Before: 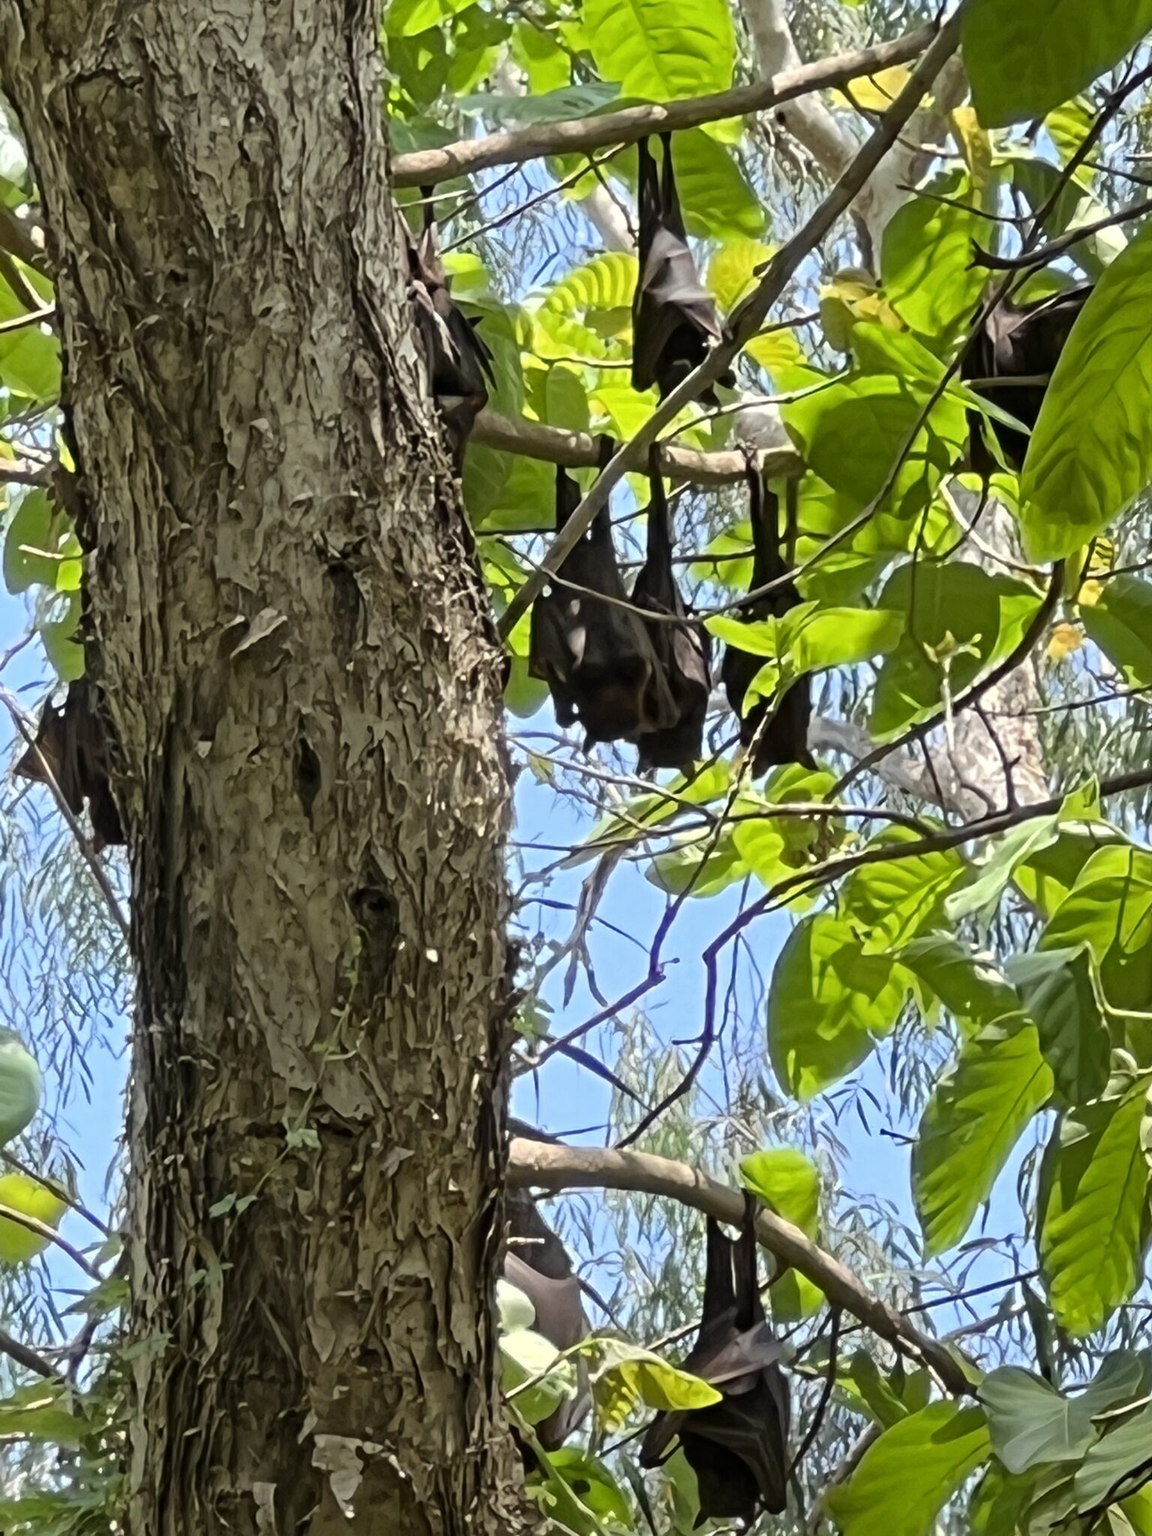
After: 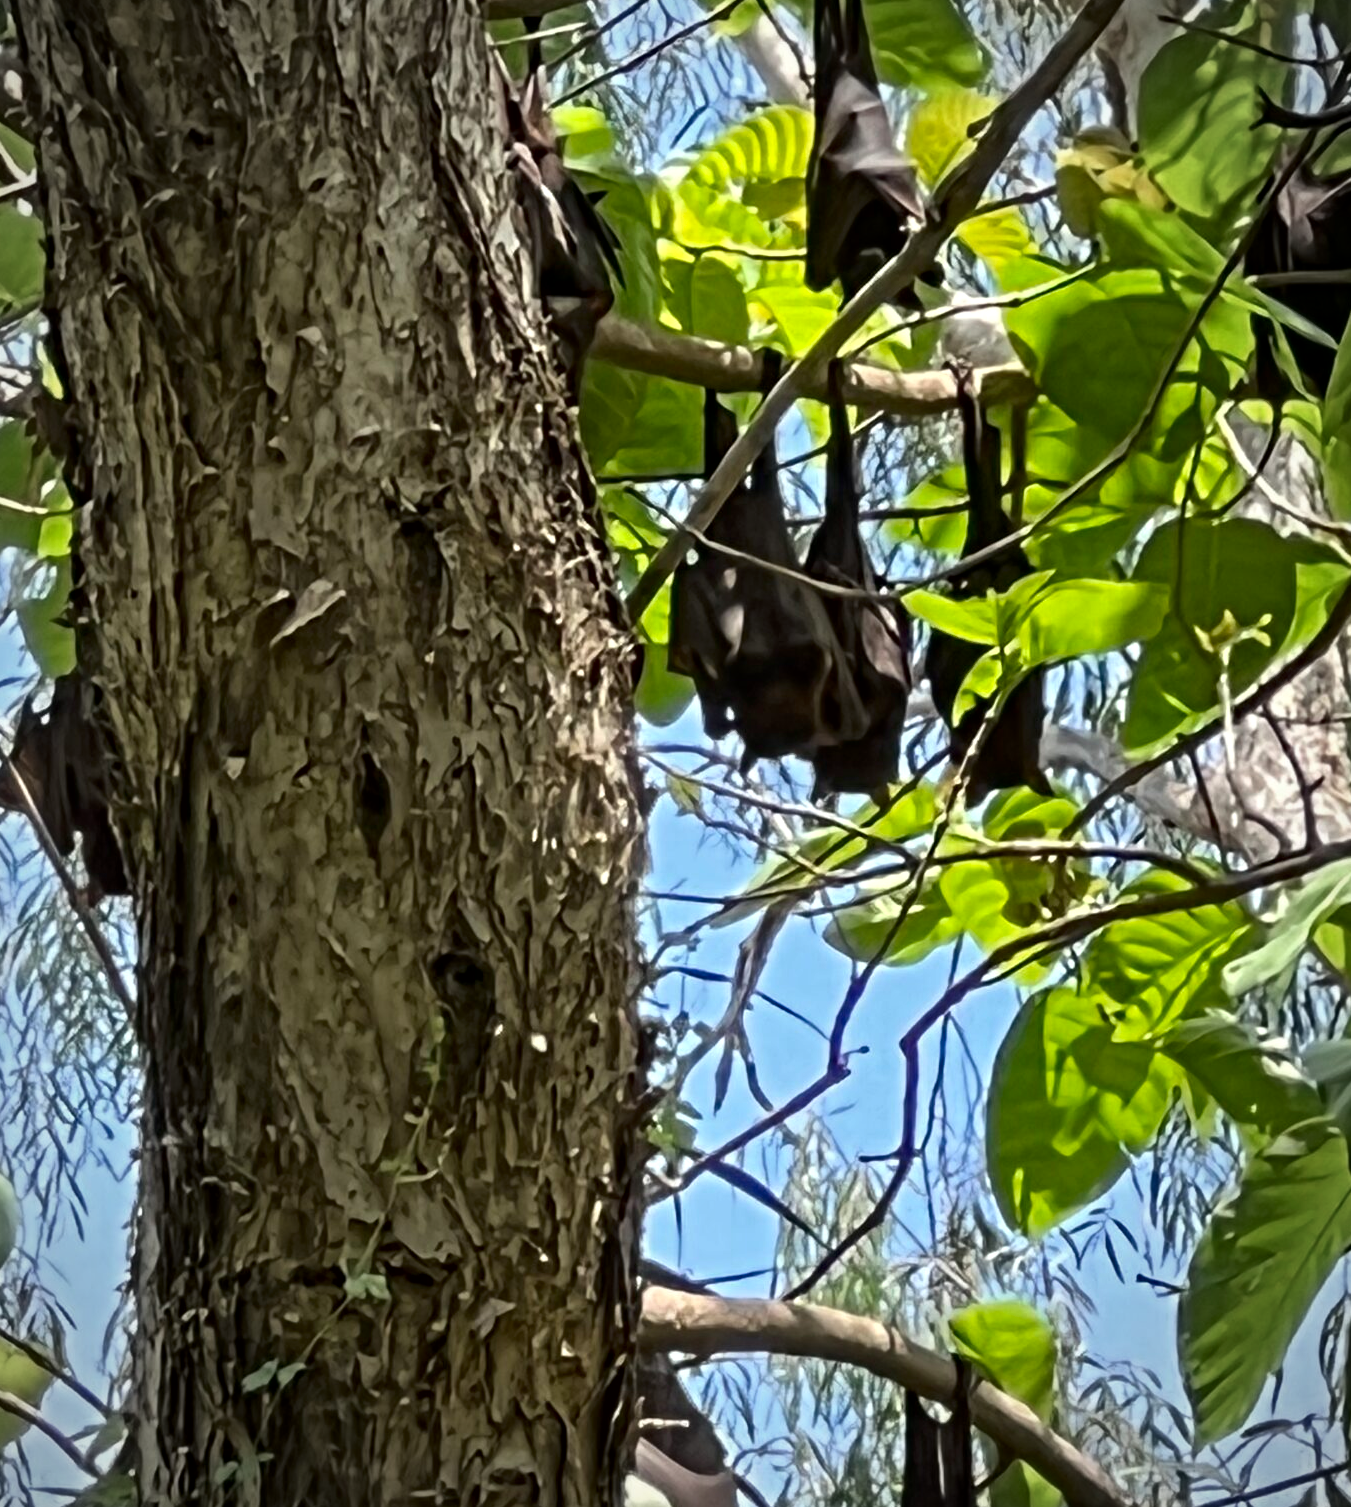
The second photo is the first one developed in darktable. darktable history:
contrast brightness saturation: brightness -0.09
contrast equalizer: y [[0.5, 0.5, 0.544, 0.569, 0.5, 0.5], [0.5 ×6], [0.5 ×6], [0 ×6], [0 ×6]]
crop and rotate: left 2.425%, top 11.305%, right 9.6%, bottom 15.08%
vignetting: fall-off radius 60%, automatic ratio true
